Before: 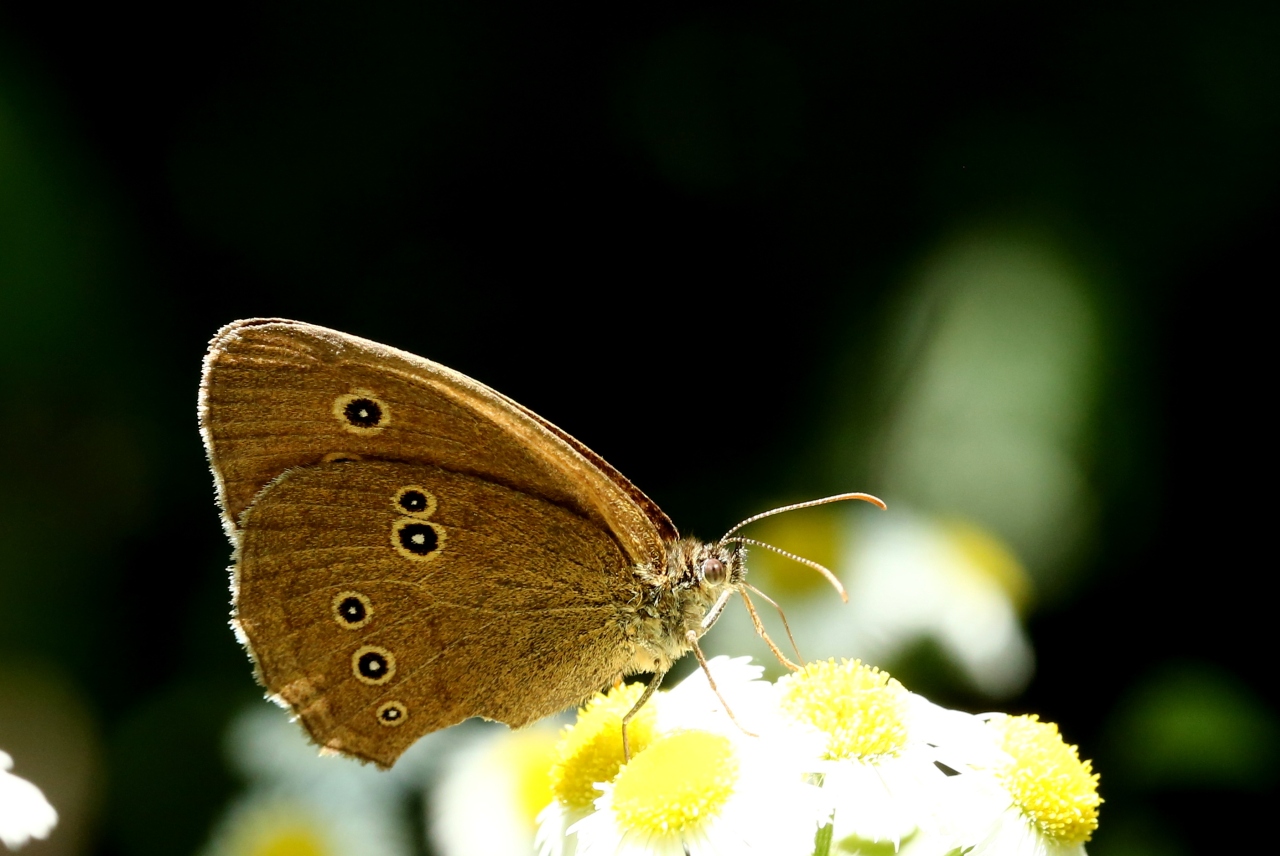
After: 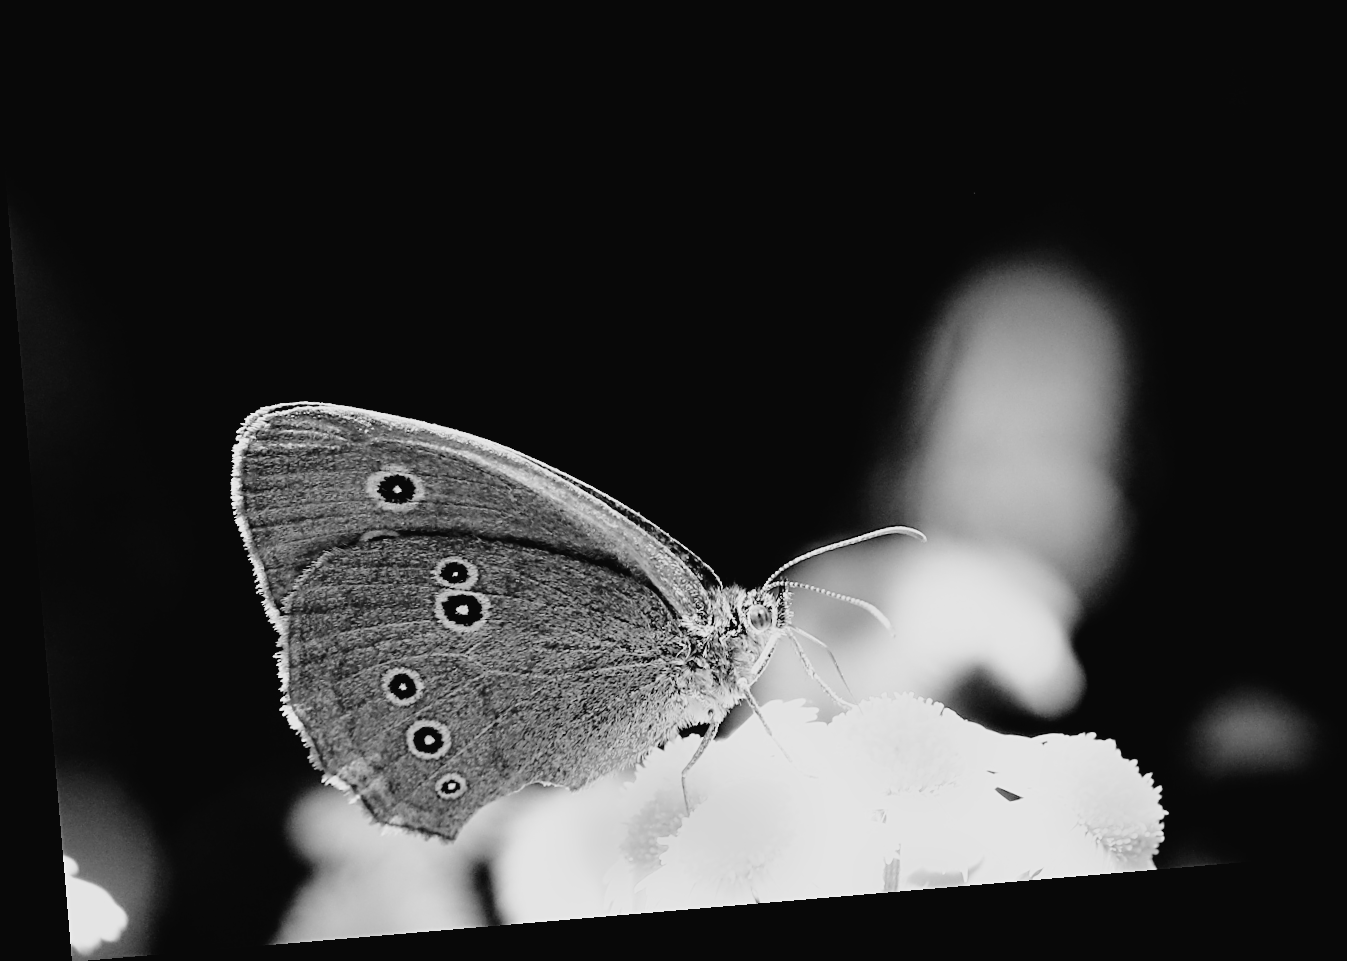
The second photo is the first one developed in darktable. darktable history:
sharpen: on, module defaults
exposure: black level correction 0.001, exposure 0.5 EV, compensate exposure bias true, compensate highlight preservation false
filmic rgb: black relative exposure -7.15 EV, white relative exposure 5.36 EV, hardness 3.02, color science v6 (2022)
tone curve: curves: ch0 [(0, 0.021) (0.049, 0.044) (0.152, 0.14) (0.328, 0.377) (0.473, 0.543) (0.641, 0.705) (0.85, 0.894) (1, 0.969)]; ch1 [(0, 0) (0.302, 0.331) (0.427, 0.433) (0.472, 0.47) (0.502, 0.503) (0.527, 0.524) (0.564, 0.591) (0.602, 0.632) (0.677, 0.701) (0.859, 0.885) (1, 1)]; ch2 [(0, 0) (0.33, 0.301) (0.447, 0.44) (0.487, 0.496) (0.502, 0.516) (0.535, 0.563) (0.565, 0.6) (0.618, 0.629) (1, 1)], color space Lab, independent channels, preserve colors none
monochrome: a 16.06, b 15.48, size 1
rotate and perspective: rotation -4.86°, automatic cropping off
